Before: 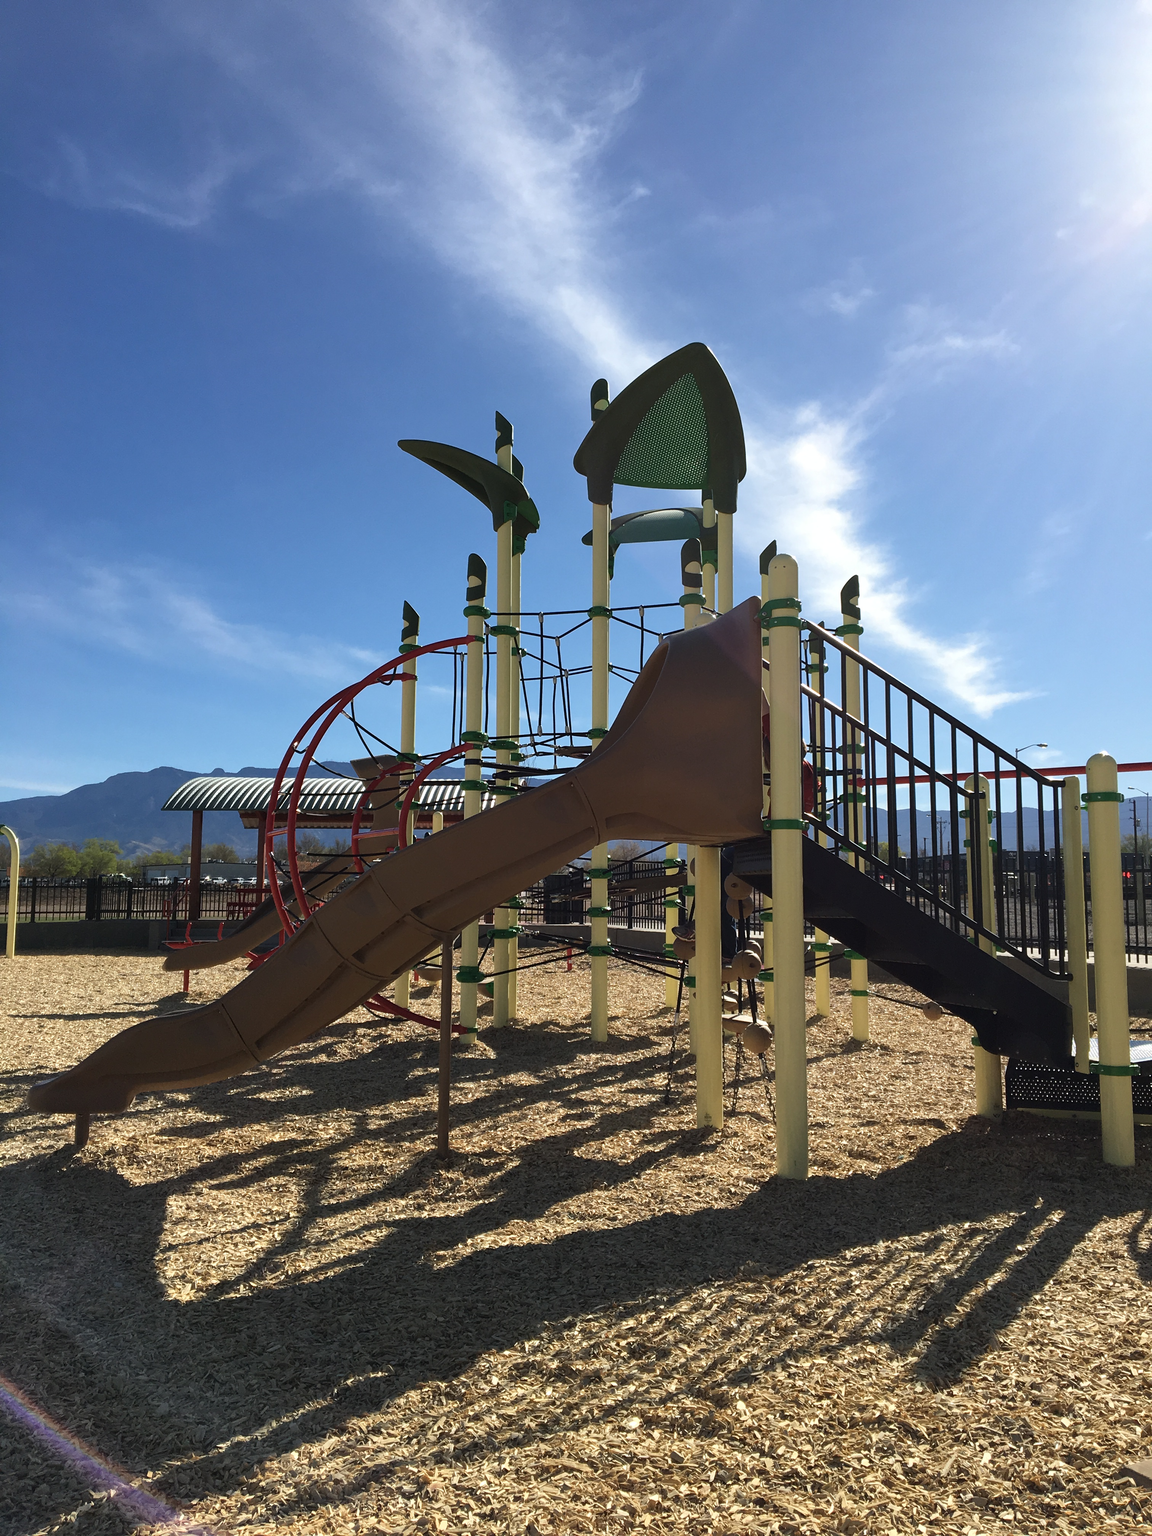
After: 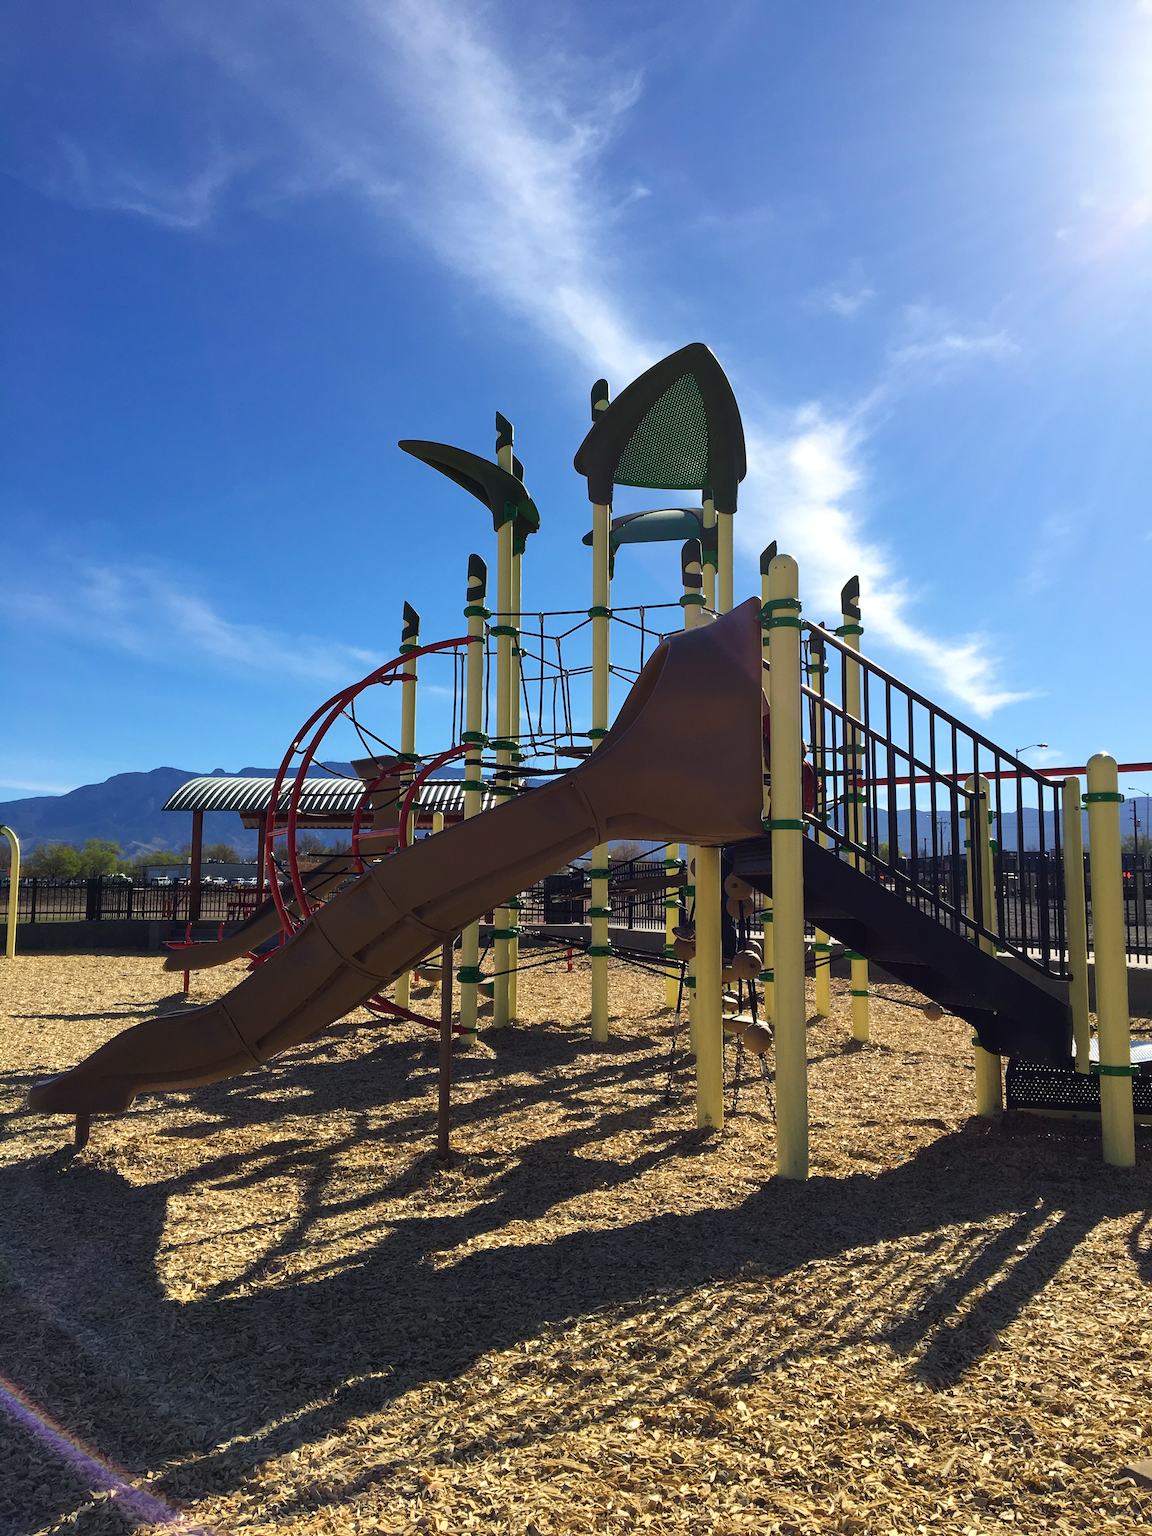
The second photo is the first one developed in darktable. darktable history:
color balance rgb: shadows lift › luminance -21.928%, shadows lift › chroma 6.522%, shadows lift › hue 272.54°, perceptual saturation grading › global saturation -0.061%, global vibrance 39.633%
